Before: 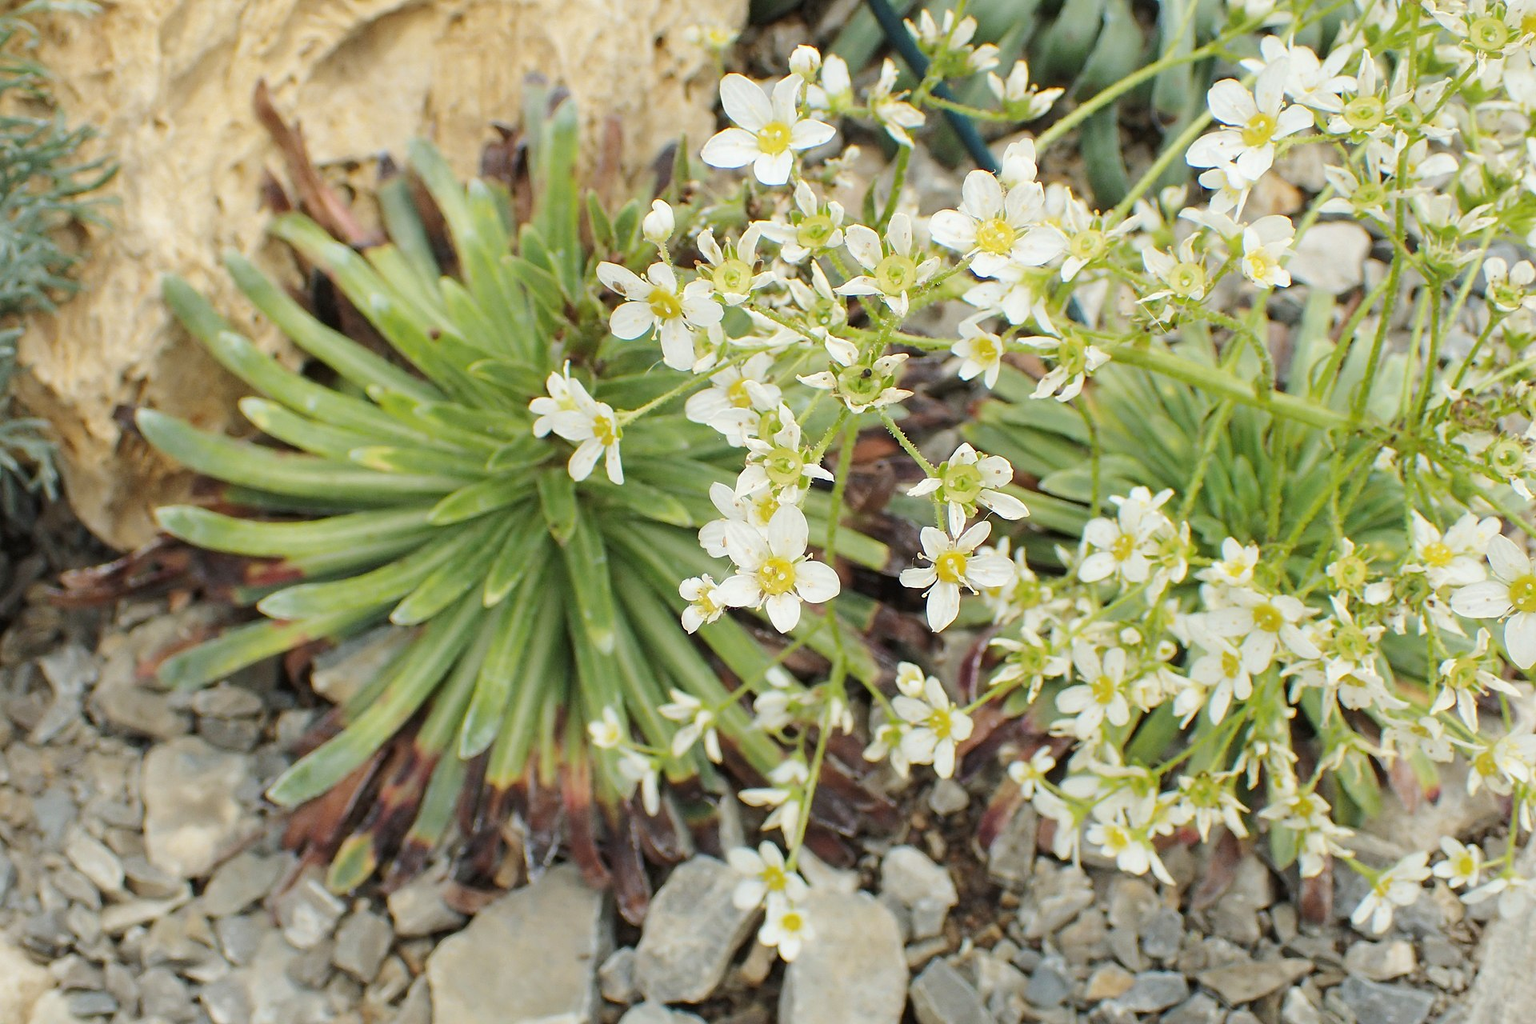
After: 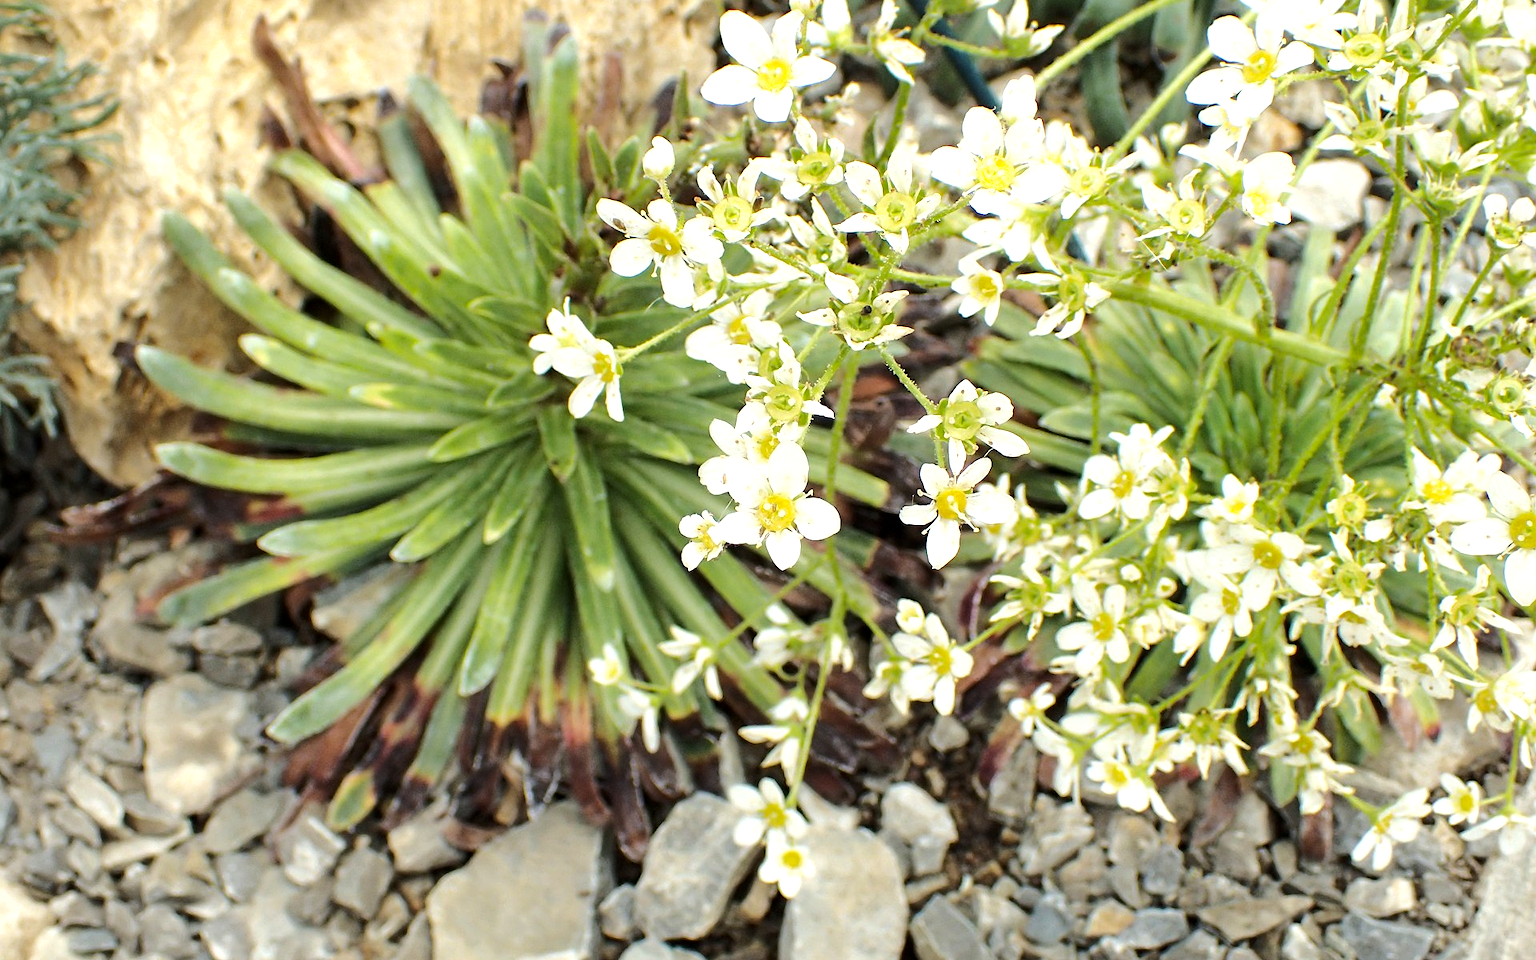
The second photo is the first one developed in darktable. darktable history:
shadows and highlights: shadows -20, white point adjustment -2, highlights -35
tone equalizer: -8 EV -0.75 EV, -7 EV -0.7 EV, -6 EV -0.6 EV, -5 EV -0.4 EV, -3 EV 0.4 EV, -2 EV 0.6 EV, -1 EV 0.7 EV, +0 EV 0.75 EV, edges refinement/feathering 500, mask exposure compensation -1.57 EV, preserve details no
exposure: black level correction 0.004, exposure 0.014 EV, compensate highlight preservation false
crop and rotate: top 6.25%
